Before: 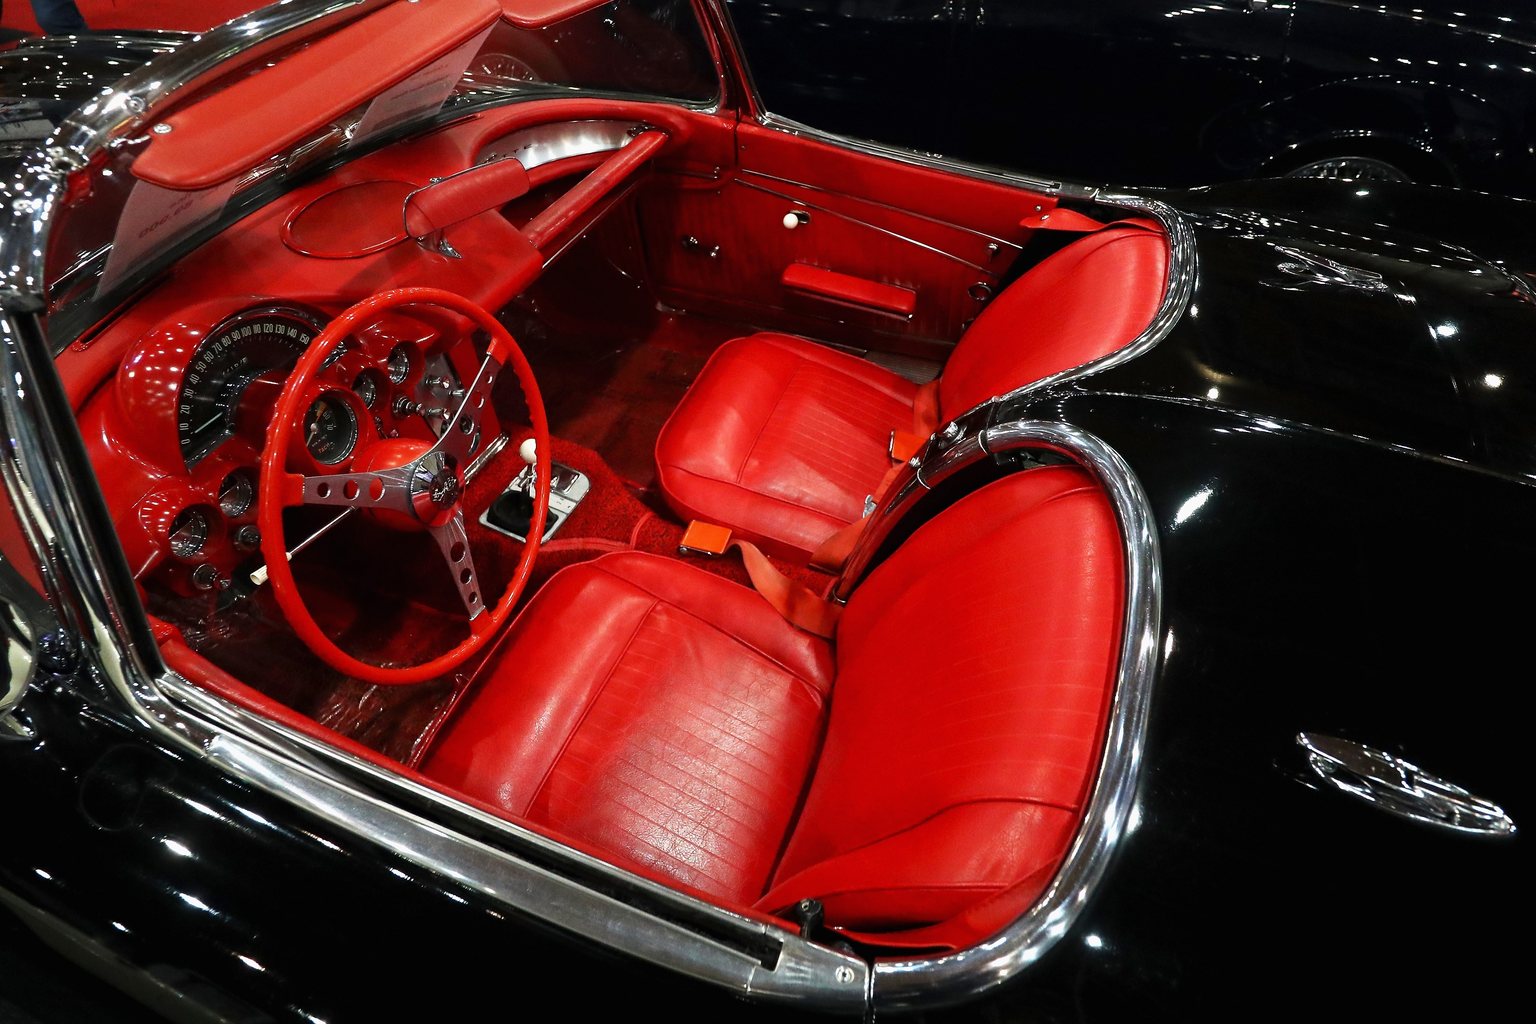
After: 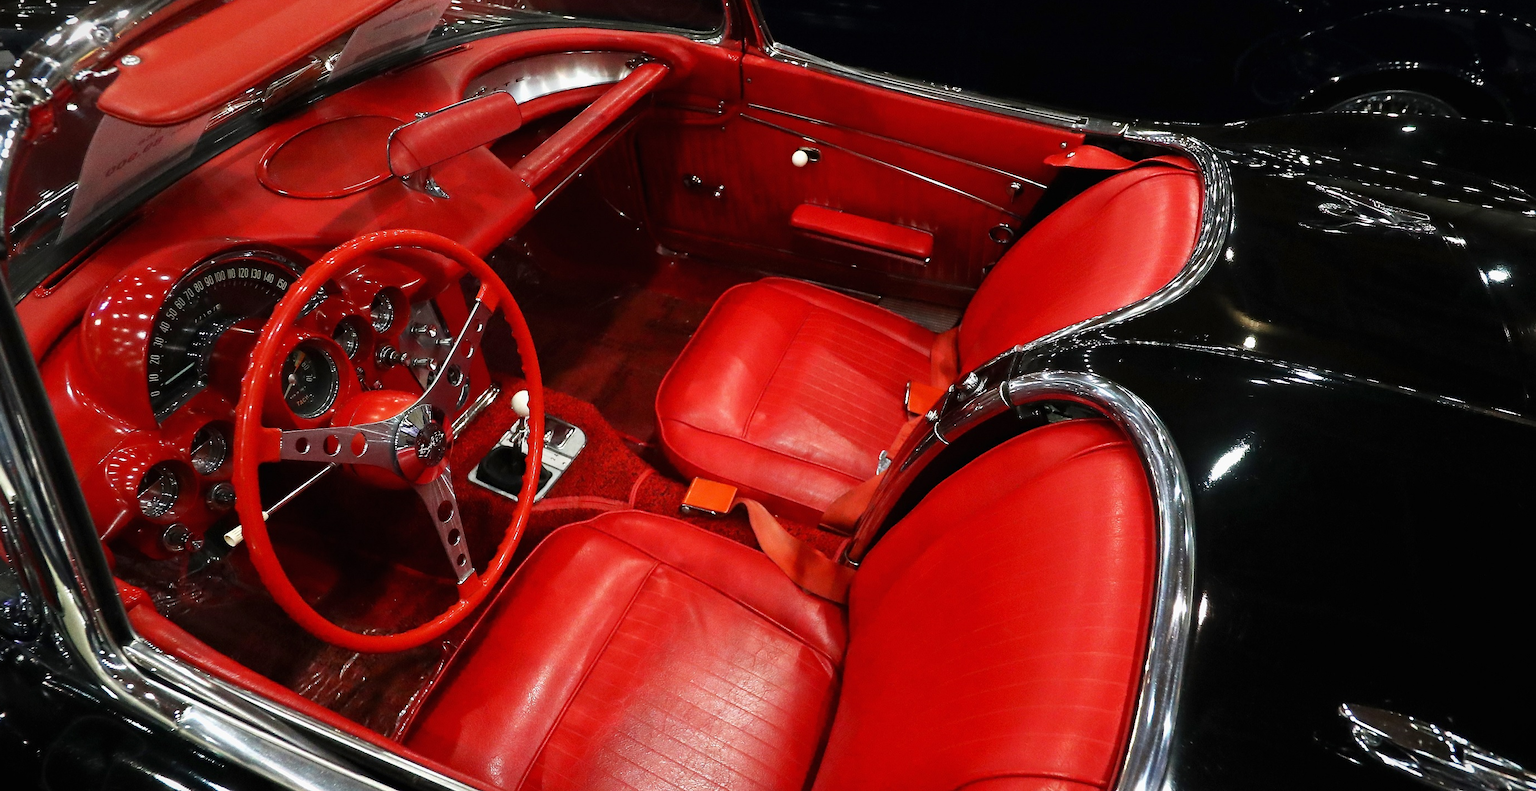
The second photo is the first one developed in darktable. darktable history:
crop: left 2.627%, top 7.083%, right 3.473%, bottom 20.312%
vignetting: fall-off start 100.63%, saturation -0.031, width/height ratio 1.319, unbound false
